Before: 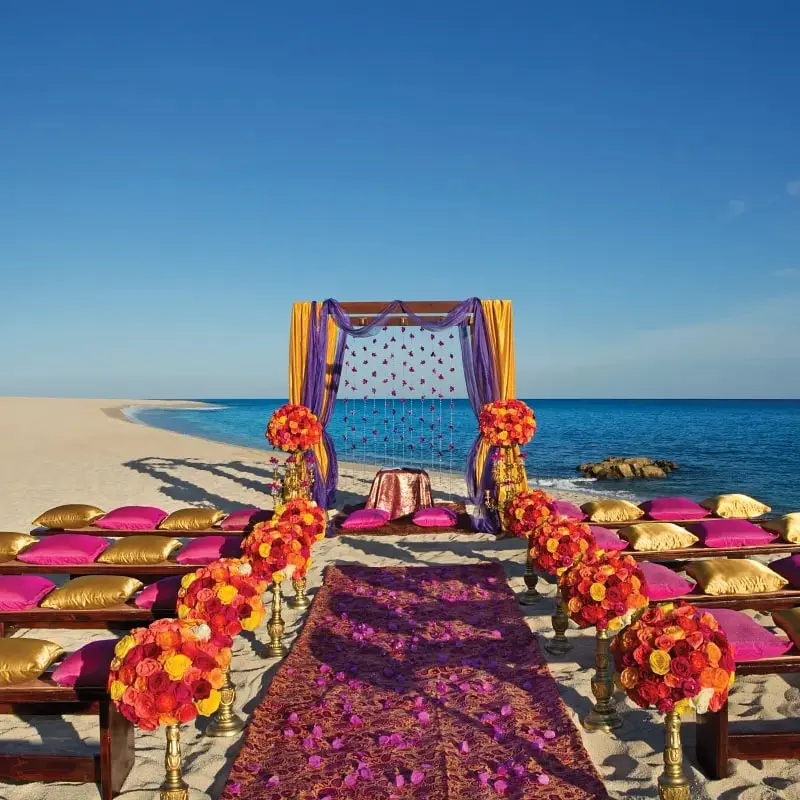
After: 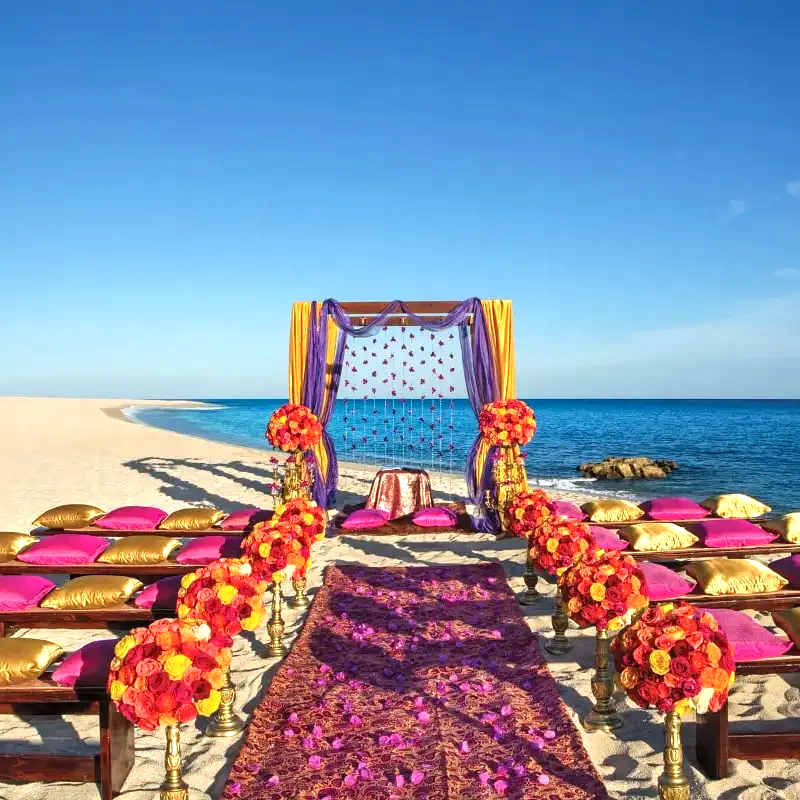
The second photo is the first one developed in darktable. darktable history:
exposure: black level correction 0, exposure 0.7 EV, compensate exposure bias true, compensate highlight preservation false
local contrast: on, module defaults
